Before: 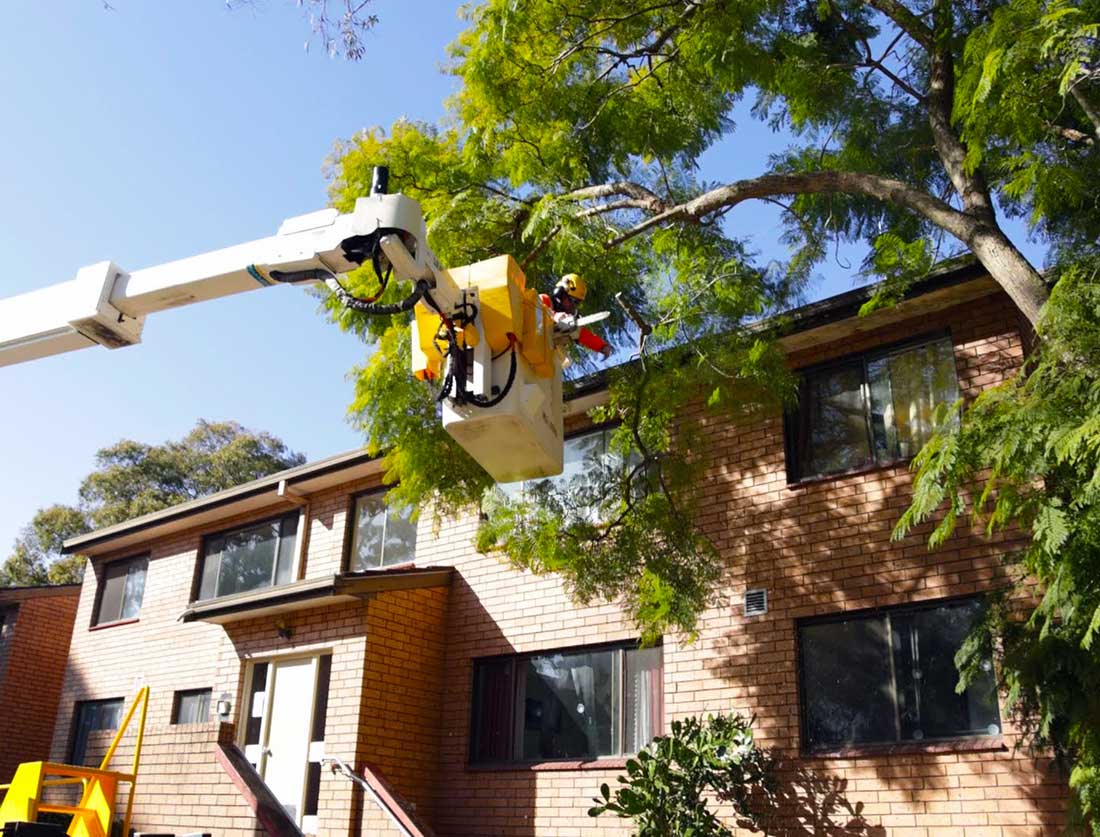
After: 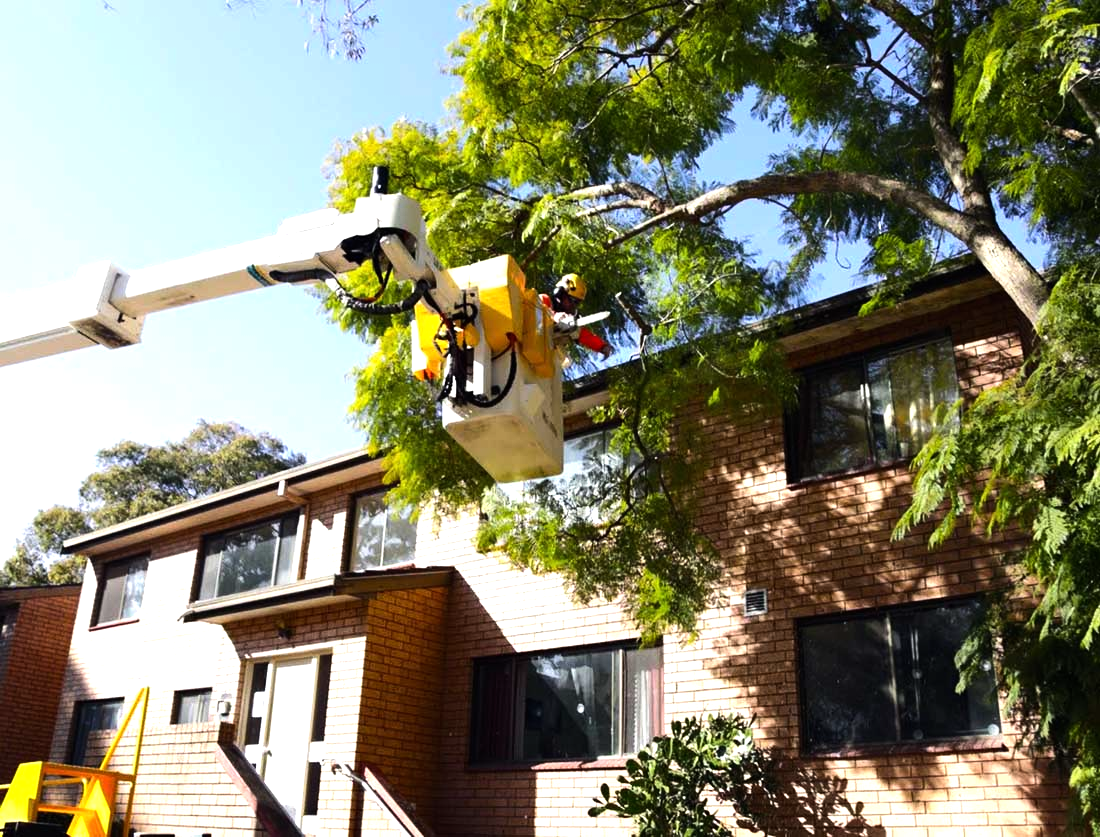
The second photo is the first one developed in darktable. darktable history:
tone equalizer: -8 EV -0.718 EV, -7 EV -0.691 EV, -6 EV -0.588 EV, -5 EV -0.366 EV, -3 EV 0.391 EV, -2 EV 0.6 EV, -1 EV 0.677 EV, +0 EV 0.73 EV, edges refinement/feathering 500, mask exposure compensation -1.57 EV, preserve details no
